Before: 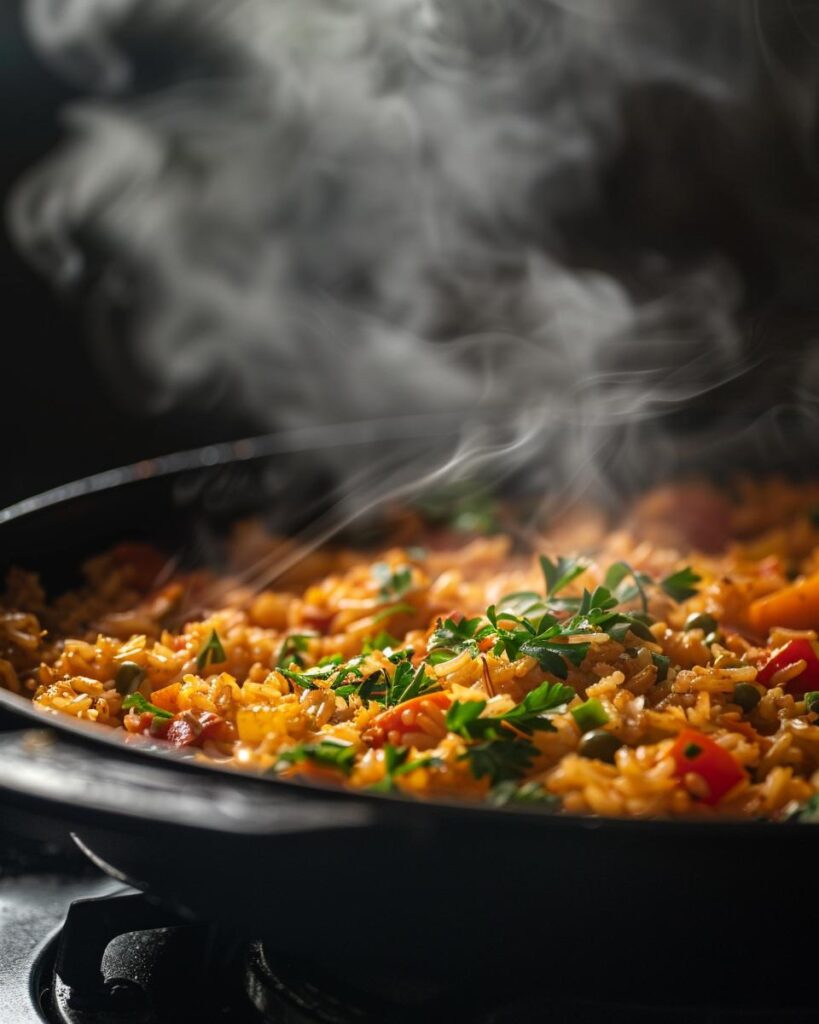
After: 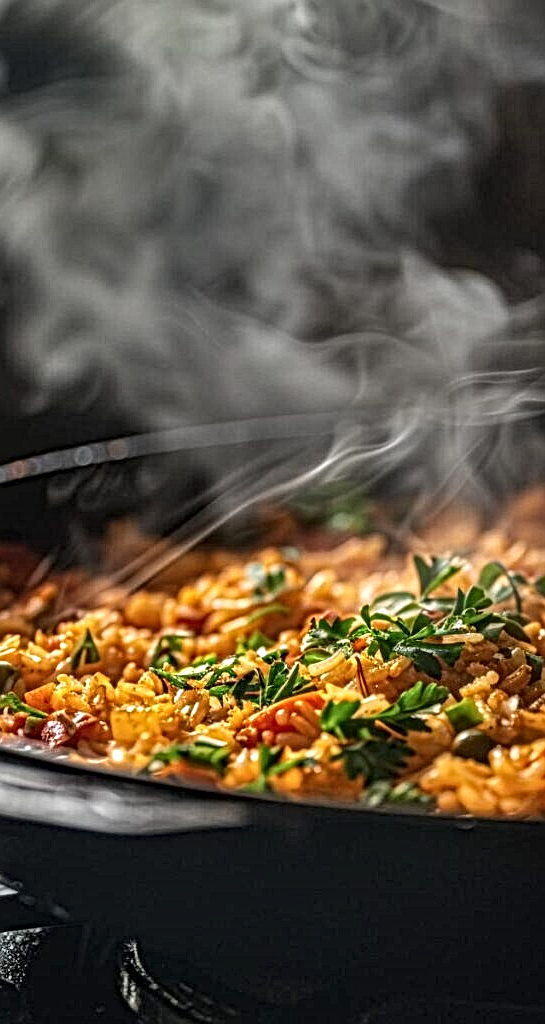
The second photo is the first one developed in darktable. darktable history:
crop: left 15.419%, right 17.914%
shadows and highlights: low approximation 0.01, soften with gaussian
local contrast: mode bilateral grid, contrast 20, coarseness 3, detail 300%, midtone range 0.2
